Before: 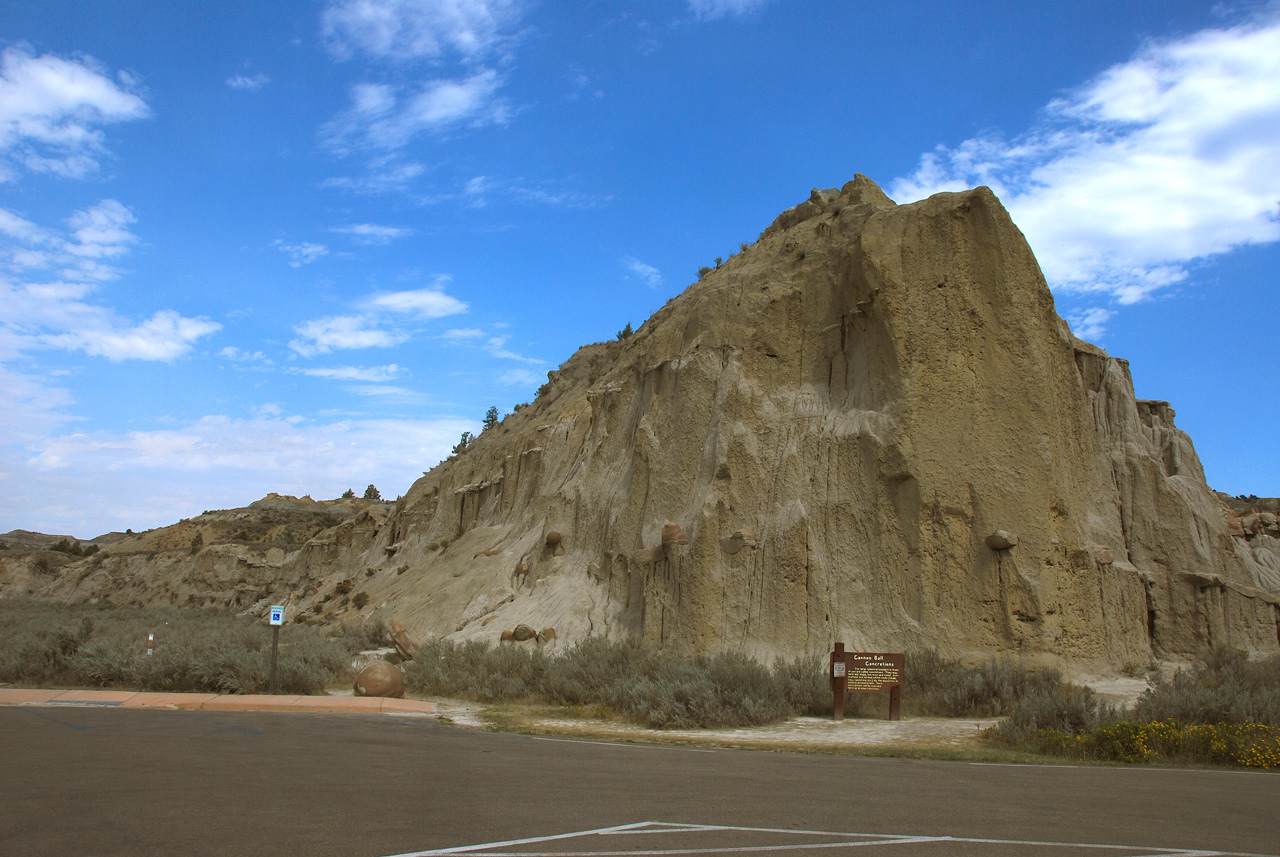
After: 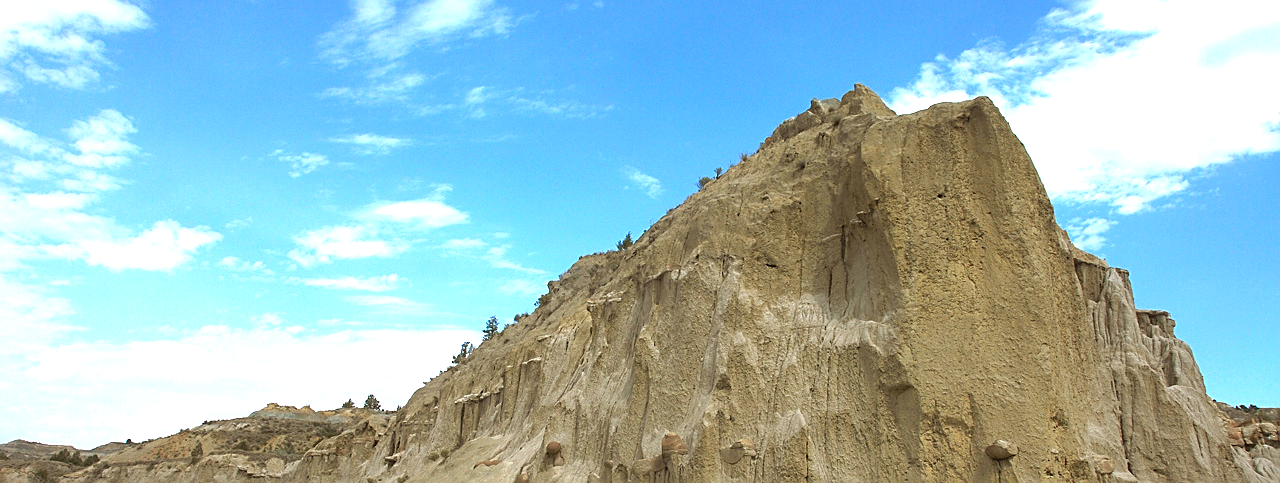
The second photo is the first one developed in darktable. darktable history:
exposure: black level correction 0, exposure 1 EV, compensate highlight preservation false
crop and rotate: top 10.515%, bottom 33.113%
sharpen: on, module defaults
